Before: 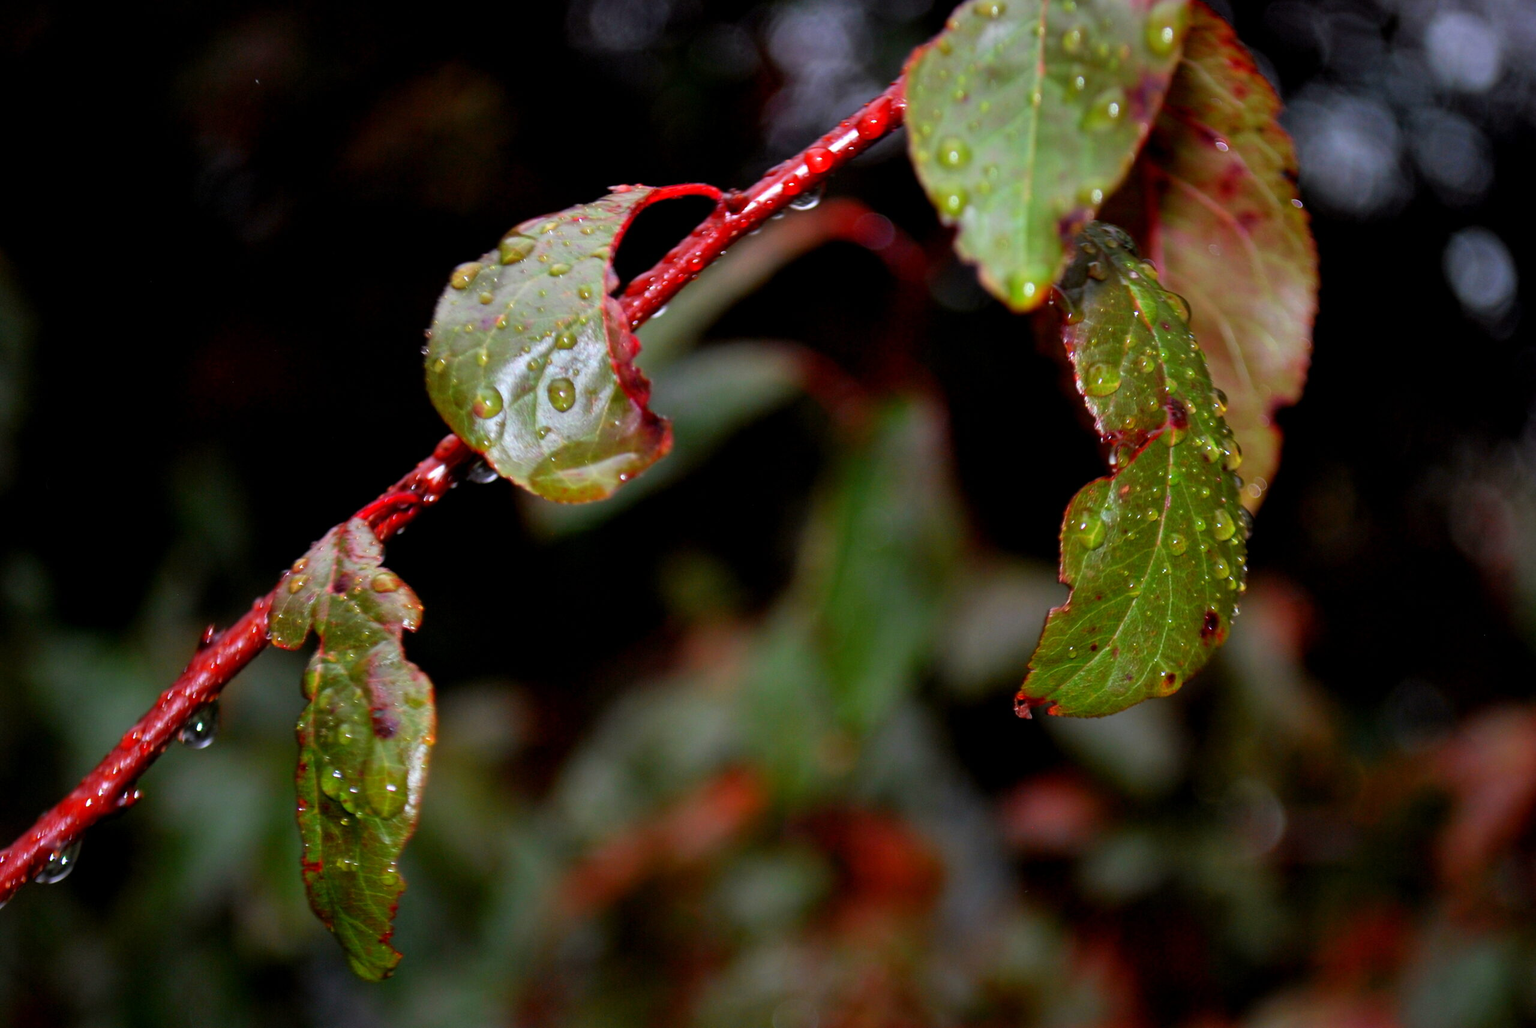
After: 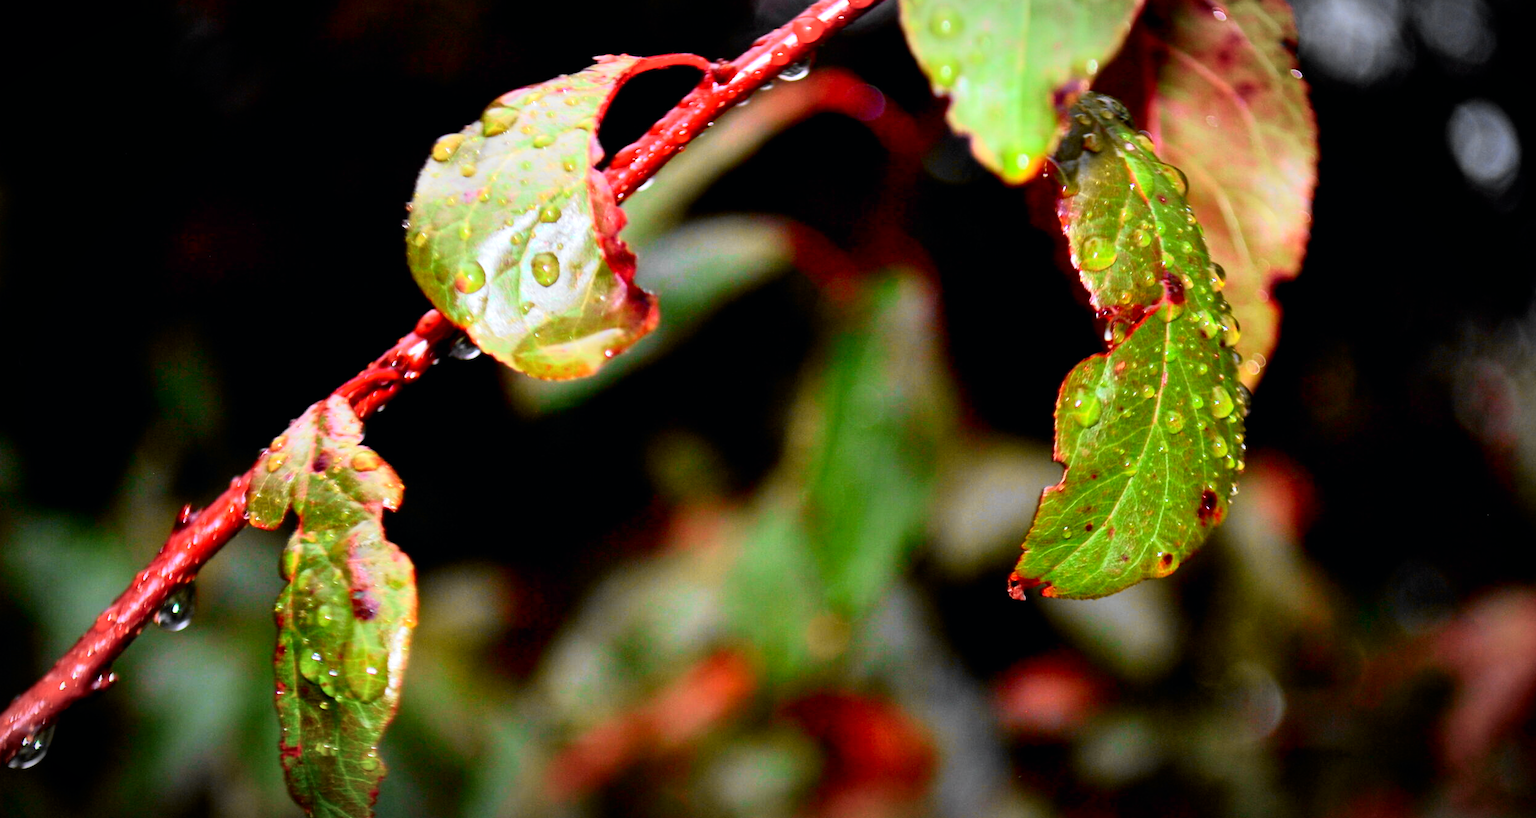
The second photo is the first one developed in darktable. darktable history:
crop and rotate: left 1.814%, top 12.818%, right 0.25%, bottom 9.225%
vignetting: fall-off radius 70%, automatic ratio true
exposure: black level correction 0, exposure 1 EV, compensate exposure bias true, compensate highlight preservation false
tone curve: curves: ch0 [(0, 0) (0.078, 0.029) (0.265, 0.241) (0.507, 0.56) (0.744, 0.826) (1, 0.948)]; ch1 [(0, 0) (0.346, 0.307) (0.418, 0.383) (0.46, 0.439) (0.482, 0.493) (0.502, 0.5) (0.517, 0.506) (0.55, 0.557) (0.601, 0.637) (0.666, 0.7) (1, 1)]; ch2 [(0, 0) (0.346, 0.34) (0.431, 0.45) (0.485, 0.494) (0.5, 0.498) (0.508, 0.499) (0.532, 0.546) (0.579, 0.628) (0.625, 0.668) (1, 1)], color space Lab, independent channels, preserve colors none
